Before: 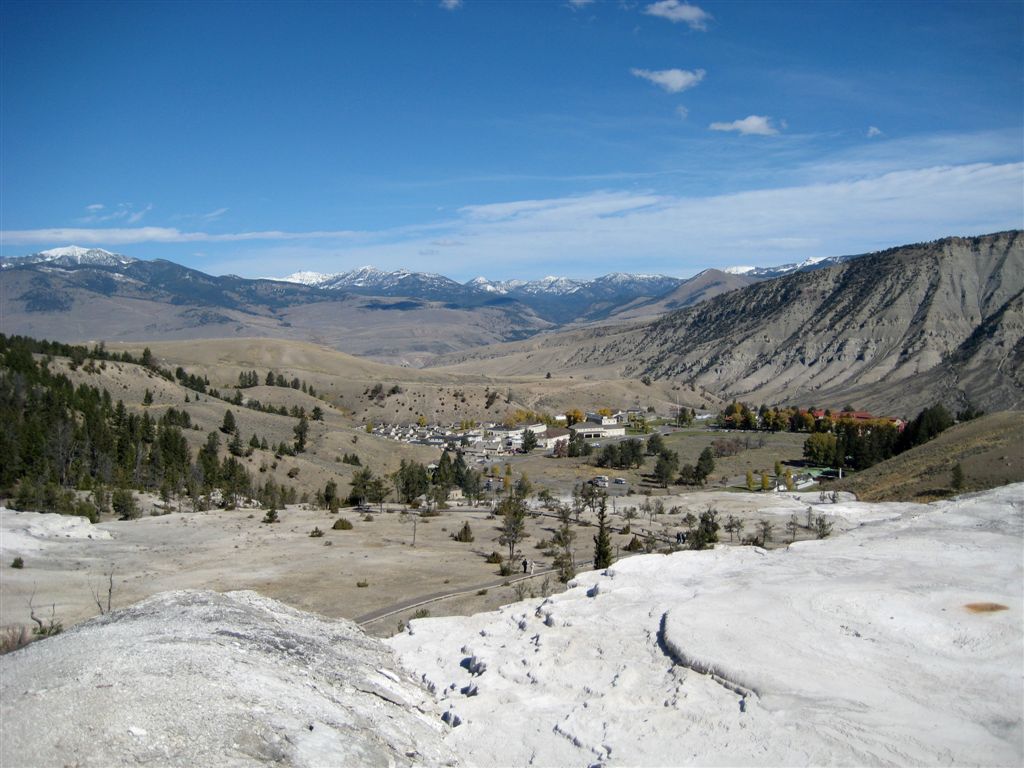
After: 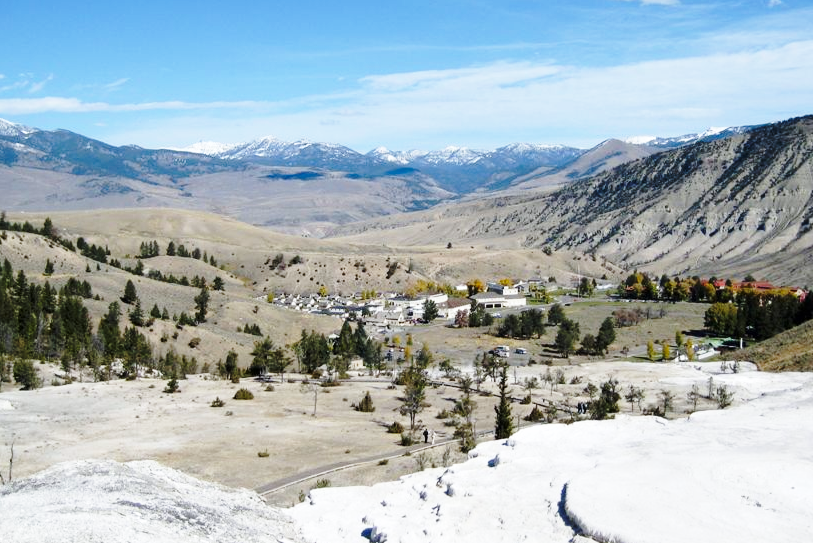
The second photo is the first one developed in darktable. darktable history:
crop: left 9.712%, top 16.928%, right 10.845%, bottom 12.332%
base curve: curves: ch0 [(0, 0) (0.036, 0.037) (0.121, 0.228) (0.46, 0.76) (0.859, 0.983) (1, 1)], preserve colors none
white balance: red 0.988, blue 1.017
